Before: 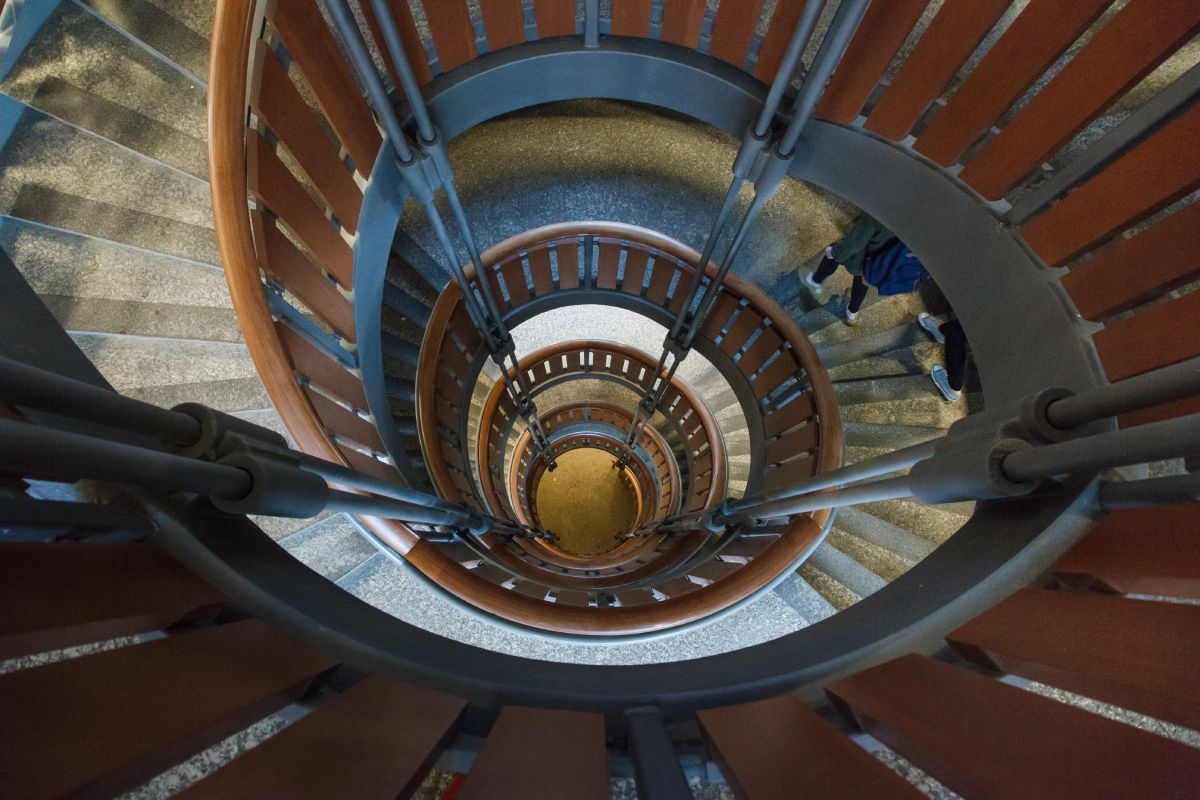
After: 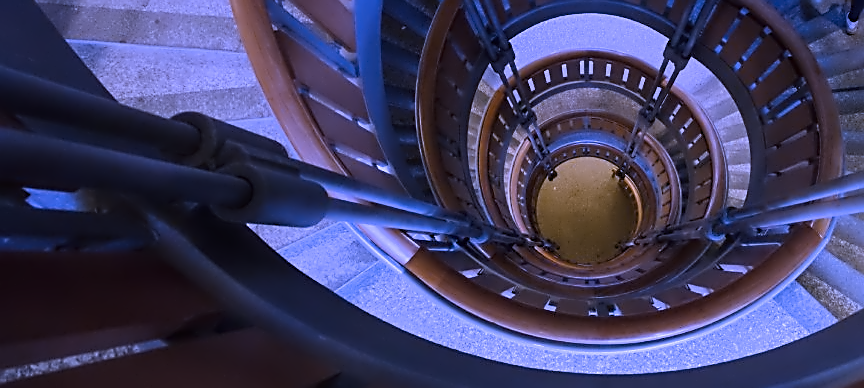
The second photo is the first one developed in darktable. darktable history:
crop: top 36.498%, right 27.964%, bottom 14.995%
local contrast: mode bilateral grid, contrast 20, coarseness 50, detail 102%, midtone range 0.2
sharpen: amount 0.75
contrast equalizer: octaves 7, y [[0.5 ×6], [0.5 ×6], [0.5 ×6], [0, 0.033, 0.067, 0.1, 0.133, 0.167], [0, 0.05, 0.1, 0.15, 0.2, 0.25]]
filmic rgb: black relative exposure -16 EV, white relative exposure 2.93 EV, hardness 10.04, color science v6 (2022)
white balance: red 0.98, blue 1.61
graduated density: hue 238.83°, saturation 50%
